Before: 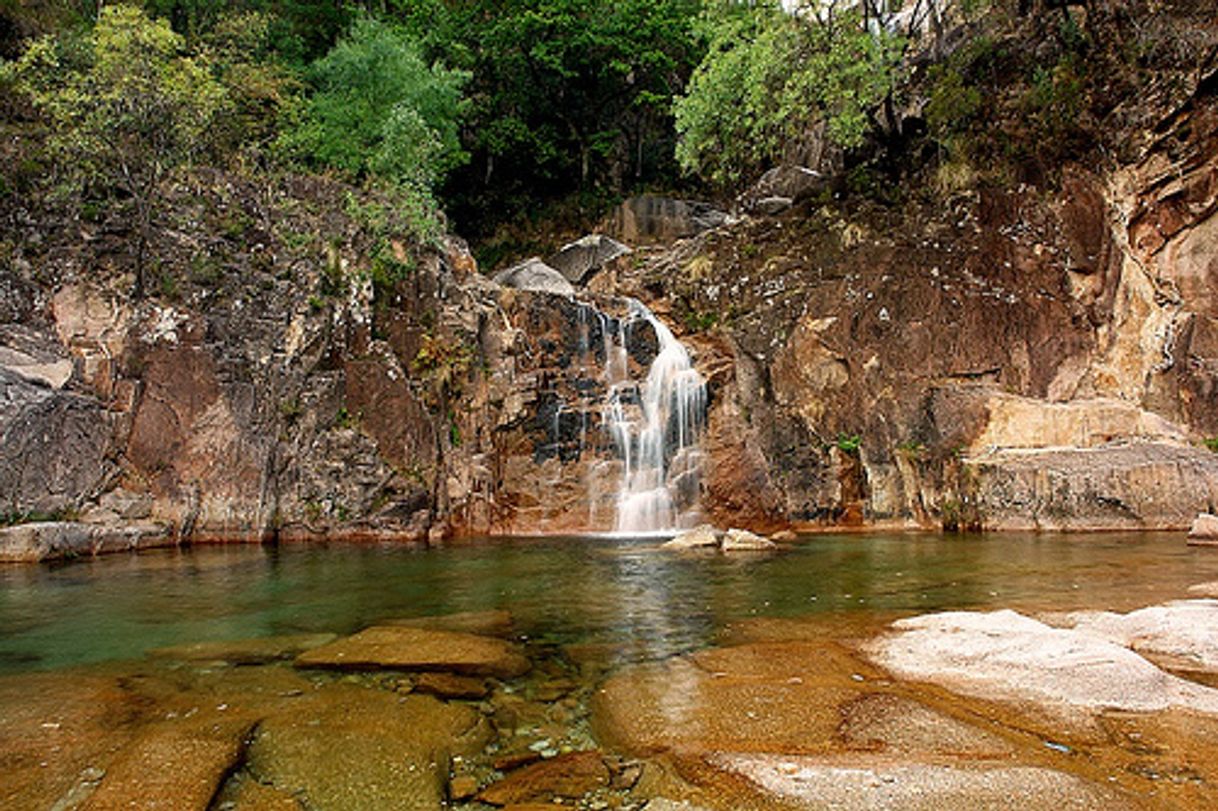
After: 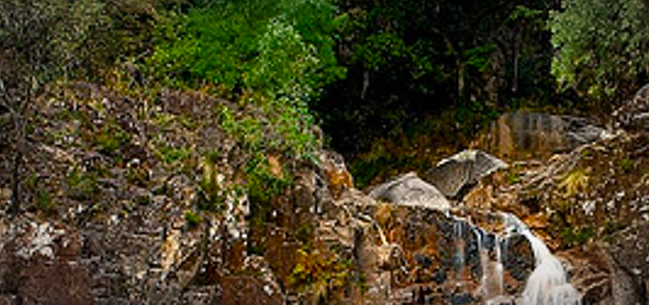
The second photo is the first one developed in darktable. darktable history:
crop: left 10.22%, top 10.498%, right 36.444%, bottom 51.807%
vignetting: automatic ratio true
color balance rgb: perceptual saturation grading › global saturation 24.959%, global vibrance 16.614%, saturation formula JzAzBz (2021)
